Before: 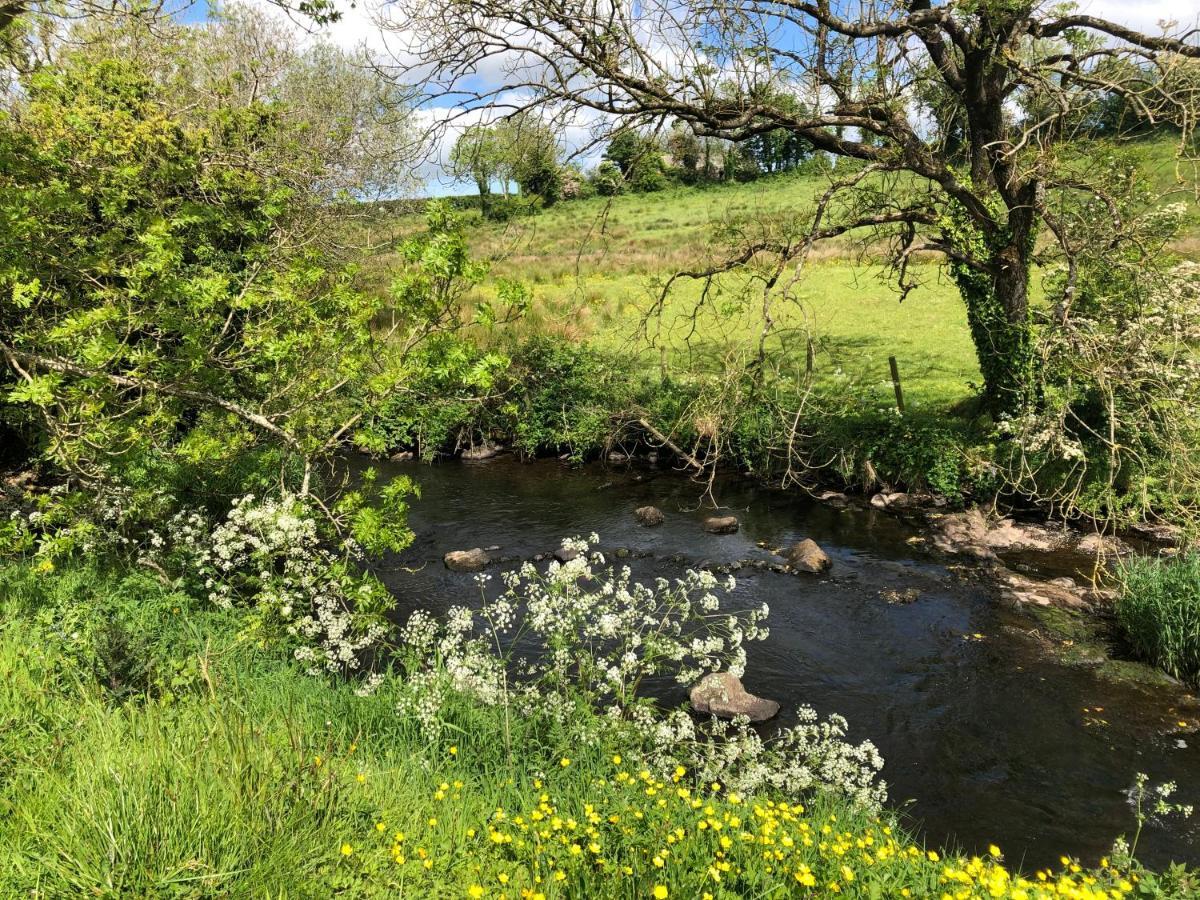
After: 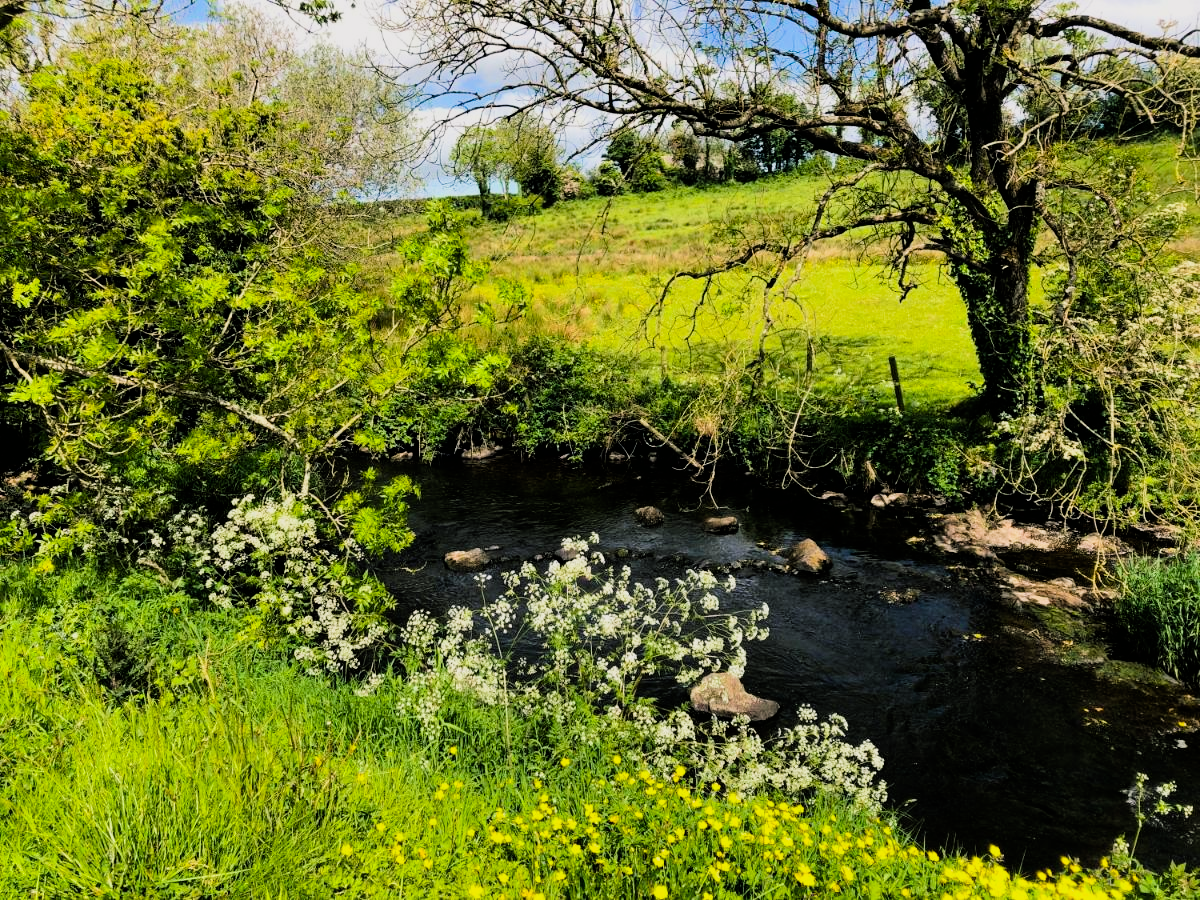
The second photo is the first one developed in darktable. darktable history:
color balance rgb: shadows lift › chroma 2.017%, shadows lift › hue 182.7°, highlights gain › luminance 0.962%, highlights gain › chroma 0.358%, highlights gain › hue 43.91°, global offset › luminance 0.243%, linear chroma grading › shadows -8.033%, linear chroma grading › global chroma 9.772%, perceptual saturation grading › global saturation 0.98%, global vibrance 41.922%
filmic rgb: black relative exposure -5.1 EV, white relative exposure 3.97 EV, hardness 2.91, contrast 1.404, highlights saturation mix -30.19%
